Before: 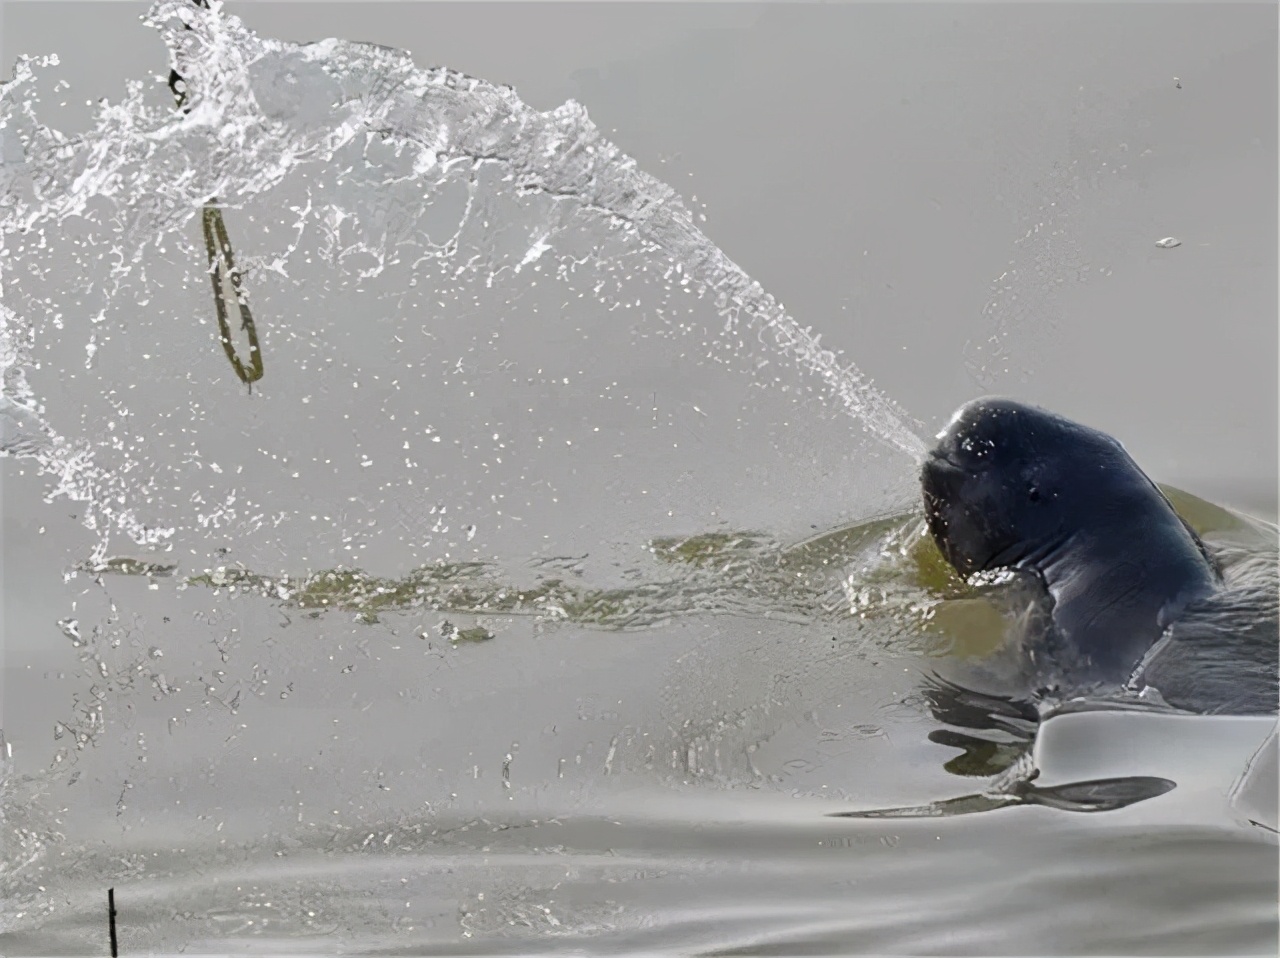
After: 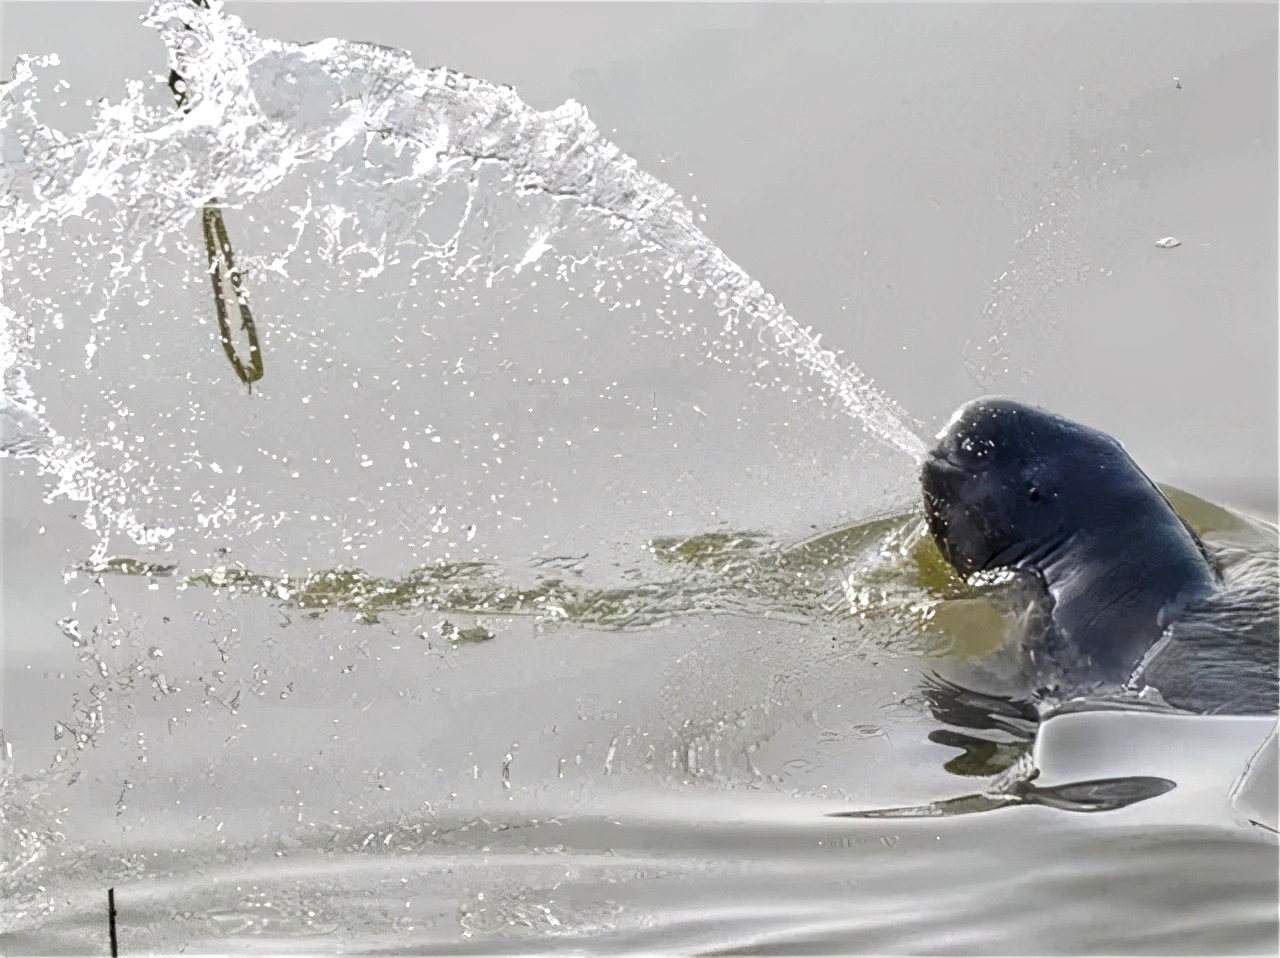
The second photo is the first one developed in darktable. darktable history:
exposure: black level correction 0, exposure 0.498 EV, compensate highlight preservation false
local contrast: on, module defaults
